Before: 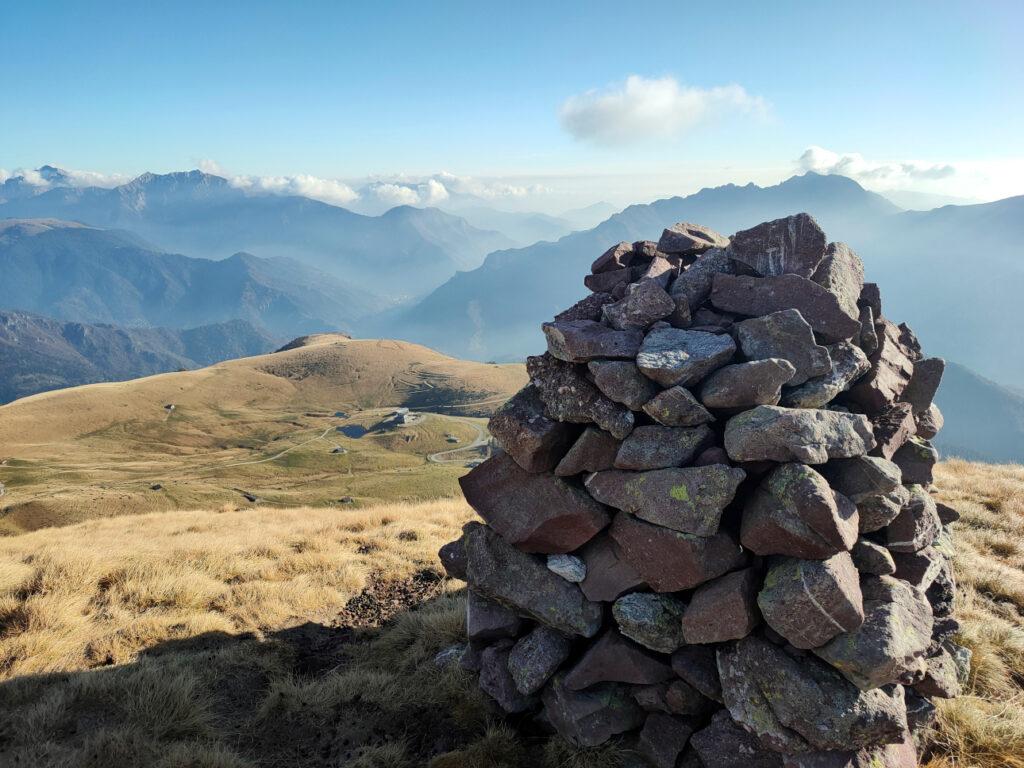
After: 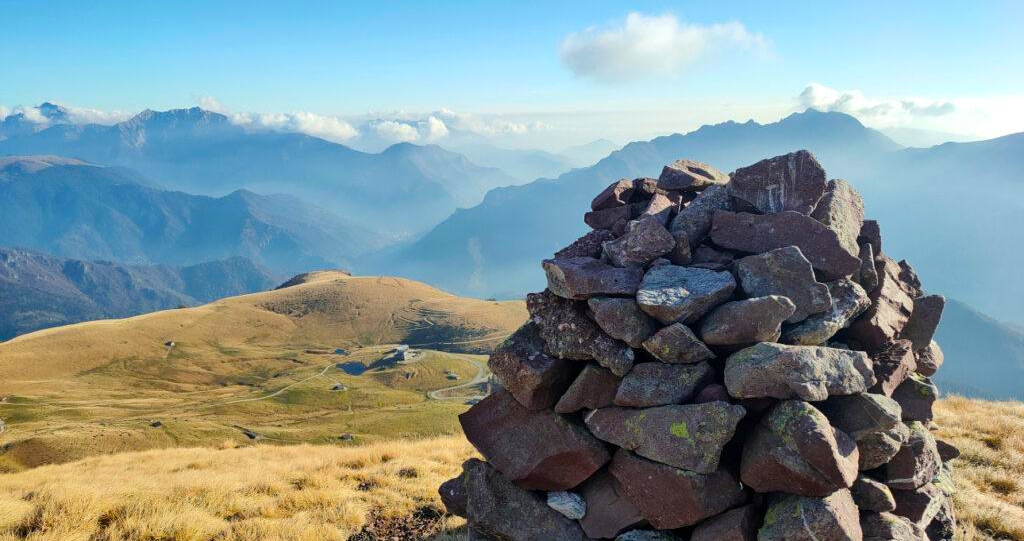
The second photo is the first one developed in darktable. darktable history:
color balance rgb: perceptual saturation grading › global saturation 25.863%, global vibrance 20%
crop and rotate: top 8.272%, bottom 21.212%
exposure: compensate highlight preservation false
